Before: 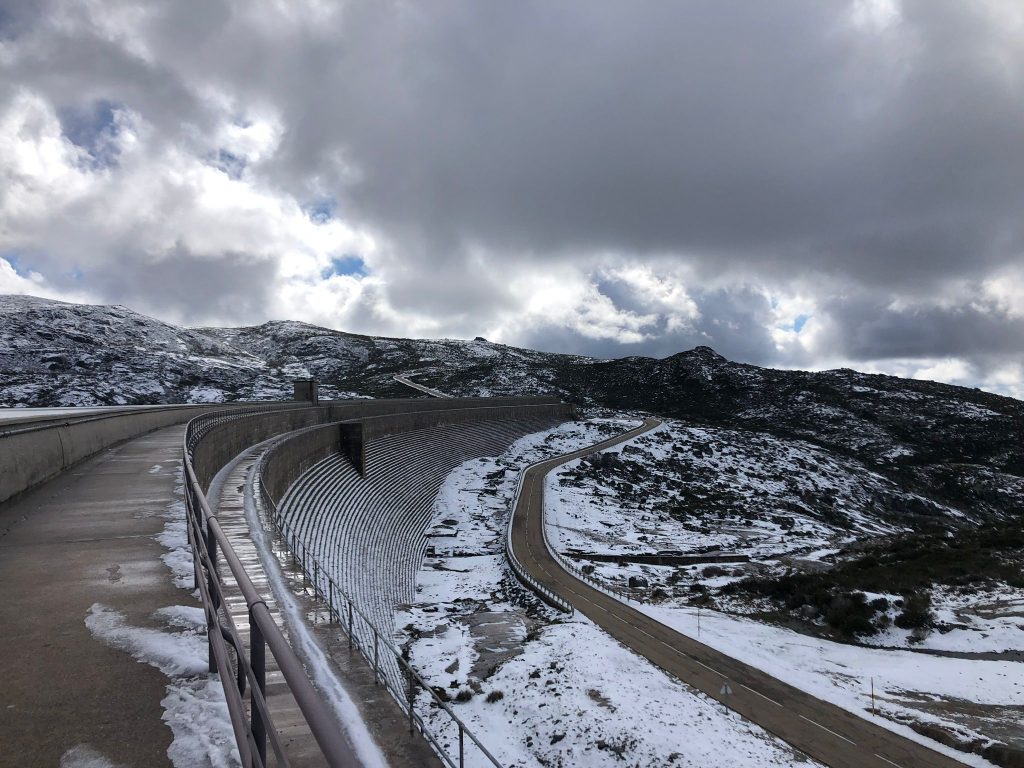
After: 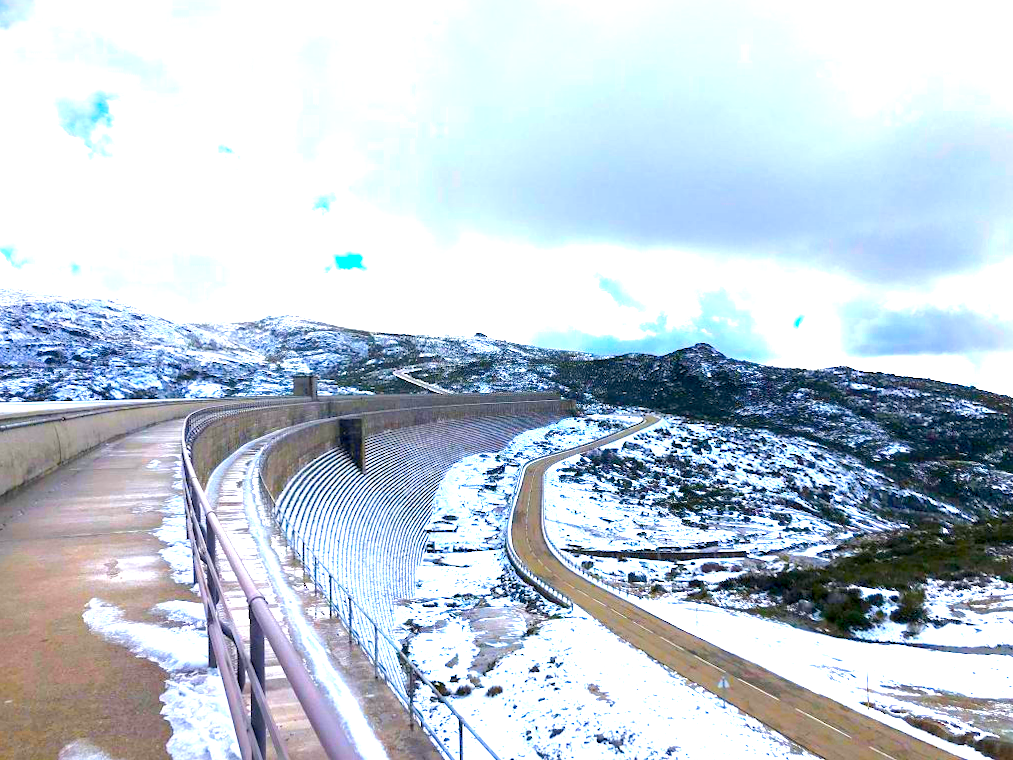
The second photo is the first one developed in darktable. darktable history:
color balance rgb: perceptual saturation grading › global saturation 25%, perceptual brilliance grading › mid-tones 10%, perceptual brilliance grading › shadows 15%, global vibrance 20%
exposure: black level correction 0.001, exposure 2 EV, compensate highlight preservation false
rotate and perspective: rotation 0.174°, lens shift (vertical) 0.013, lens shift (horizontal) 0.019, shear 0.001, automatic cropping original format, crop left 0.007, crop right 0.991, crop top 0.016, crop bottom 0.997
color contrast: green-magenta contrast 1.55, blue-yellow contrast 1.83
